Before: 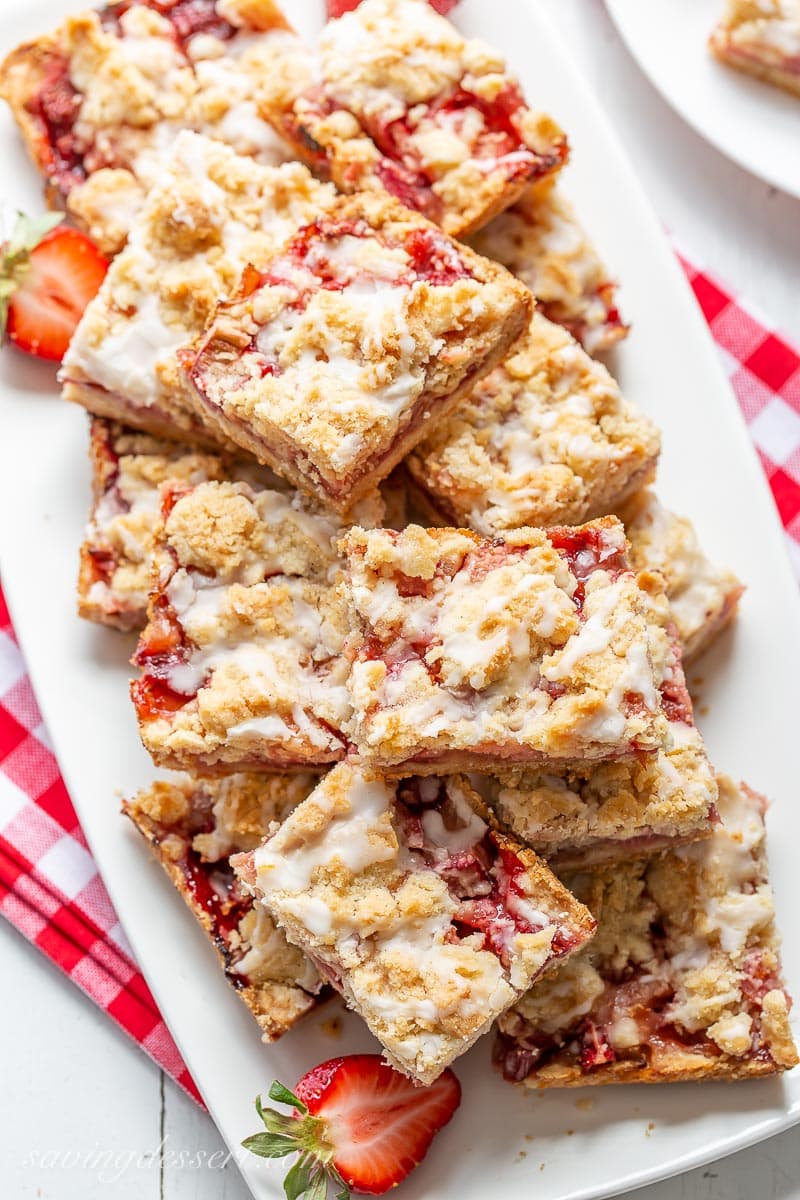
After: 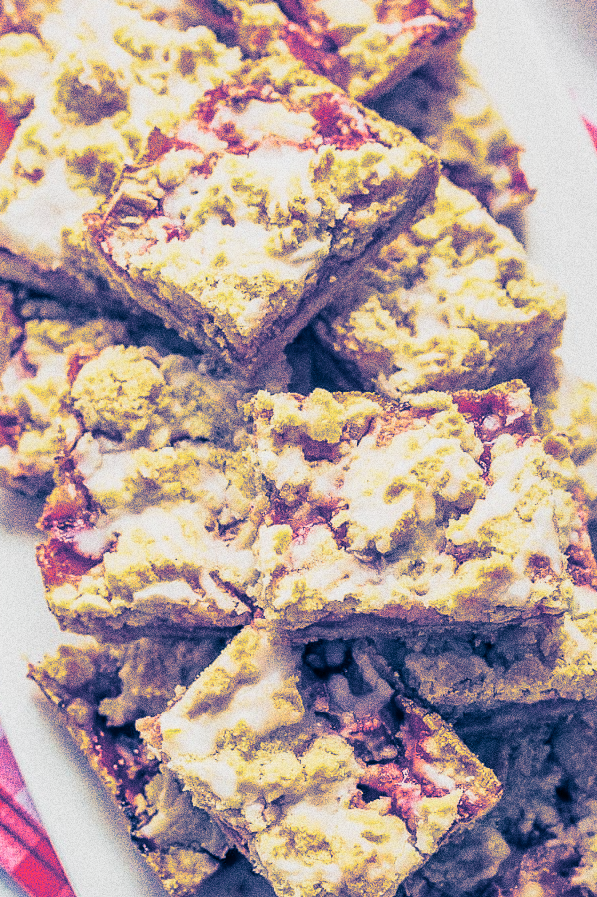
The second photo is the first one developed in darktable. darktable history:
shadows and highlights: on, module defaults
velvia: strength 67.07%, mid-tones bias 0.972
split-toning: shadows › hue 226.8°, shadows › saturation 1, highlights › saturation 0, balance -61.41
crop and rotate: left 11.831%, top 11.346%, right 13.429%, bottom 13.899%
local contrast: highlights 100%, shadows 100%, detail 120%, midtone range 0.2
grain: coarseness 10.62 ISO, strength 55.56%
base curve: curves: ch0 [(0, 0) (0.088, 0.125) (0.176, 0.251) (0.354, 0.501) (0.613, 0.749) (1, 0.877)], preserve colors none
